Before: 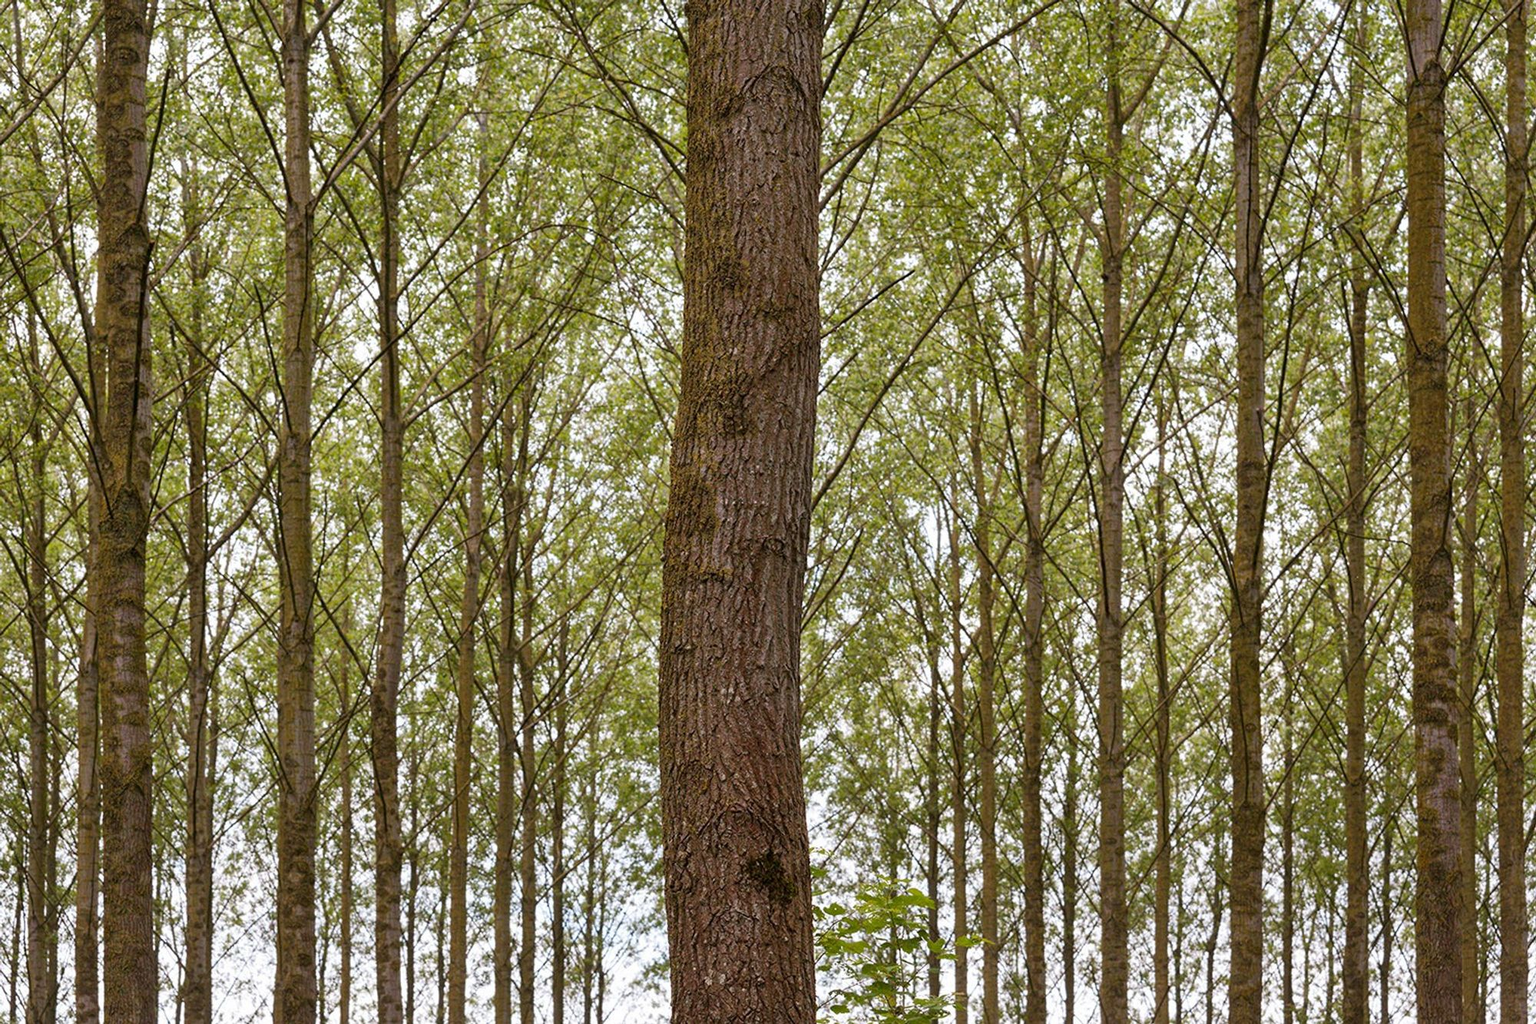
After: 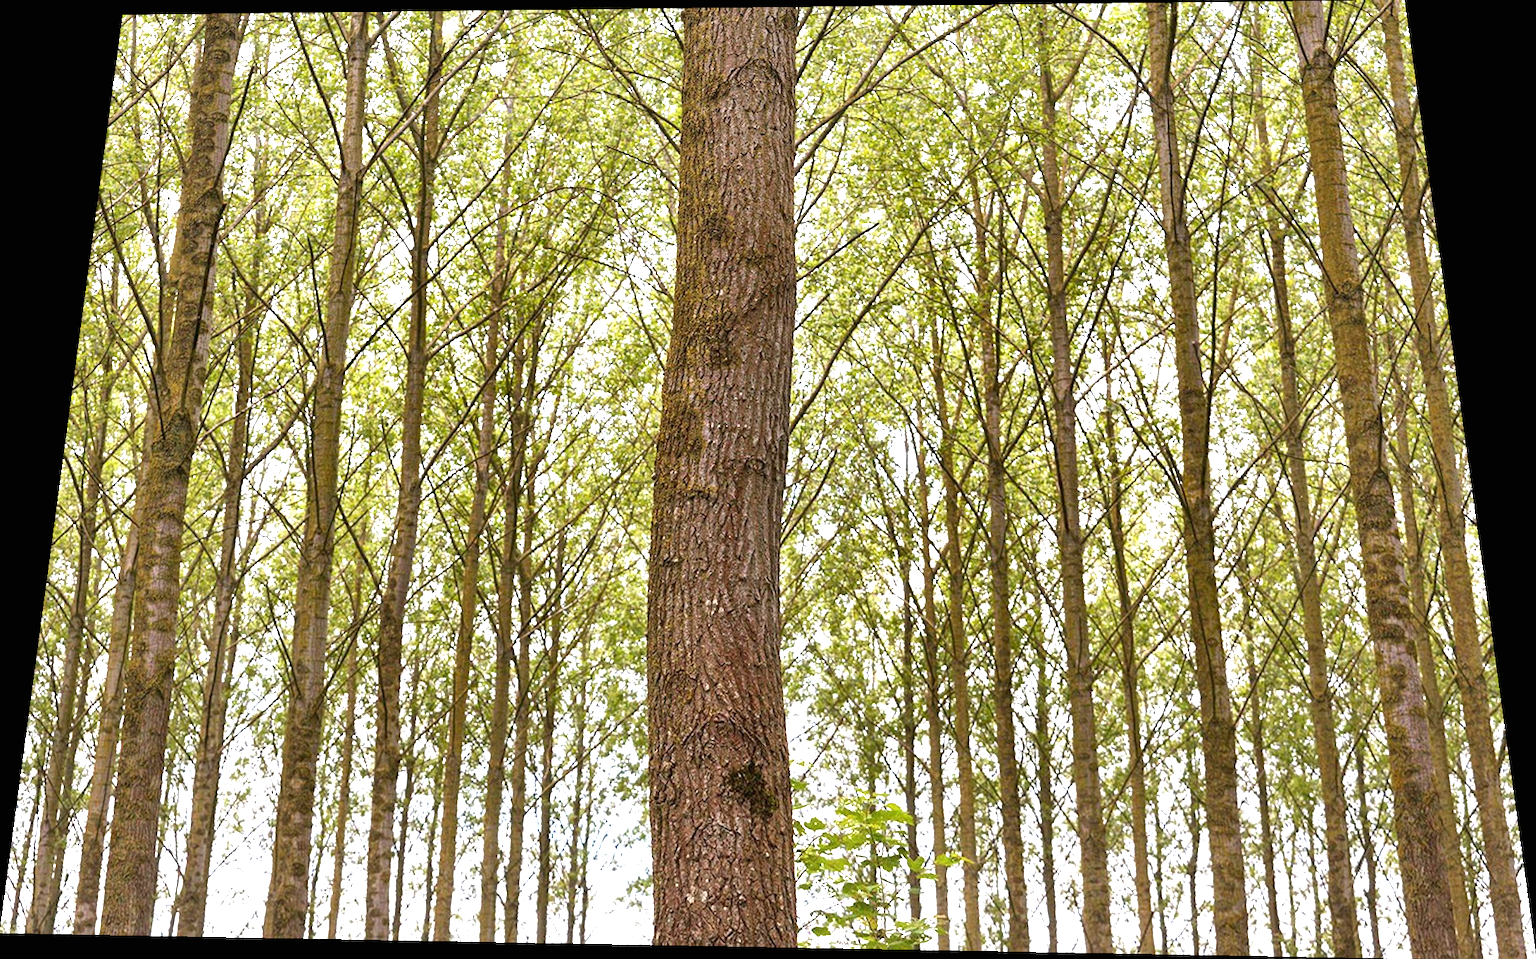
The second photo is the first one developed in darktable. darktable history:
rotate and perspective: rotation 0.128°, lens shift (vertical) -0.181, lens shift (horizontal) -0.044, shear 0.001, automatic cropping off
exposure: black level correction 0, exposure 1.1 EV, compensate exposure bias true, compensate highlight preservation false
shadows and highlights: radius 171.16, shadows 27, white point adjustment 3.13, highlights -67.95, soften with gaussian
